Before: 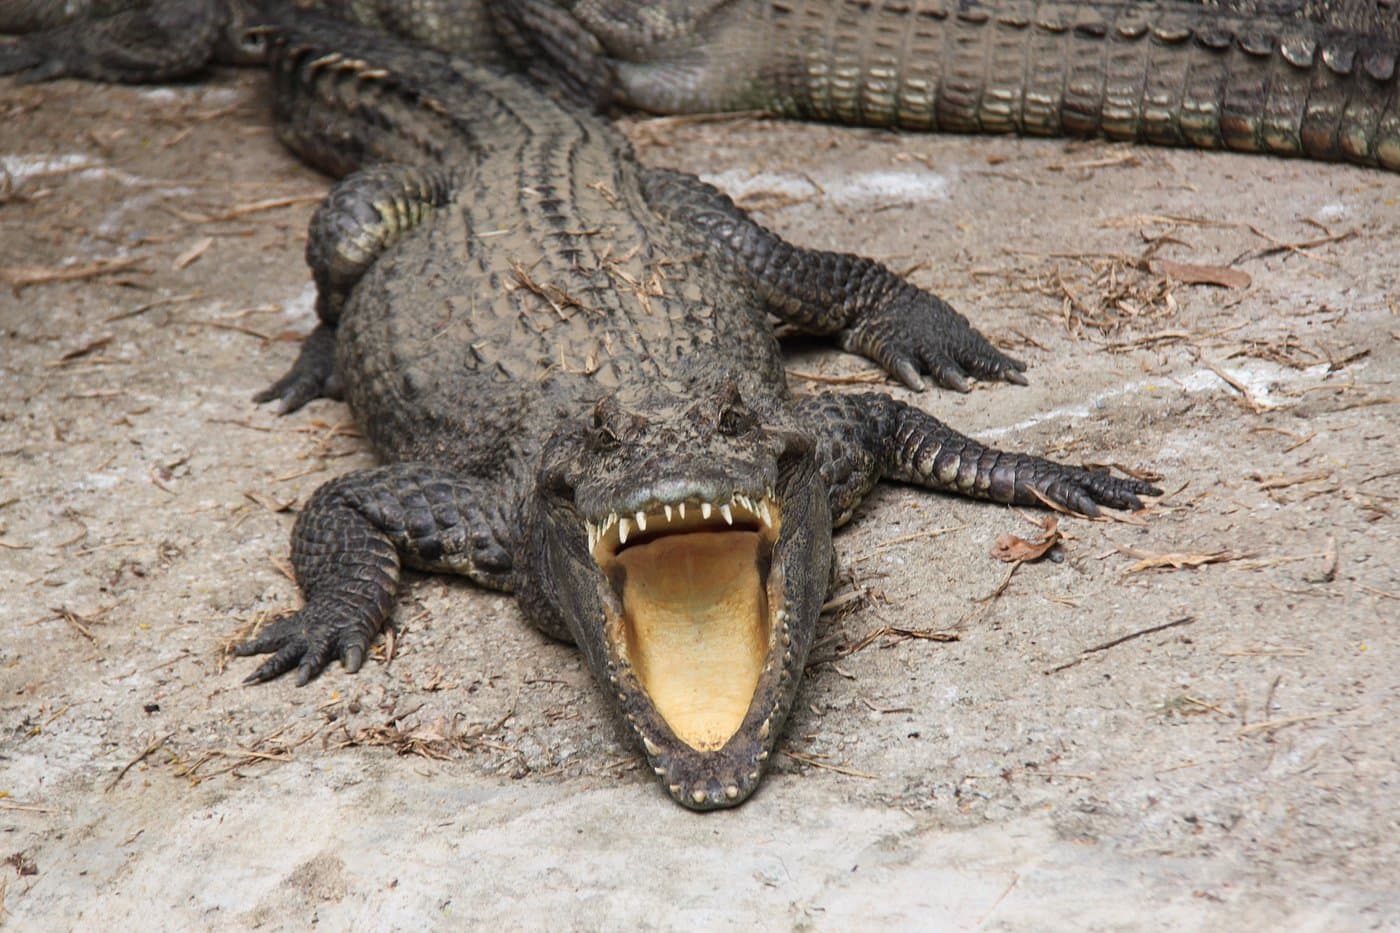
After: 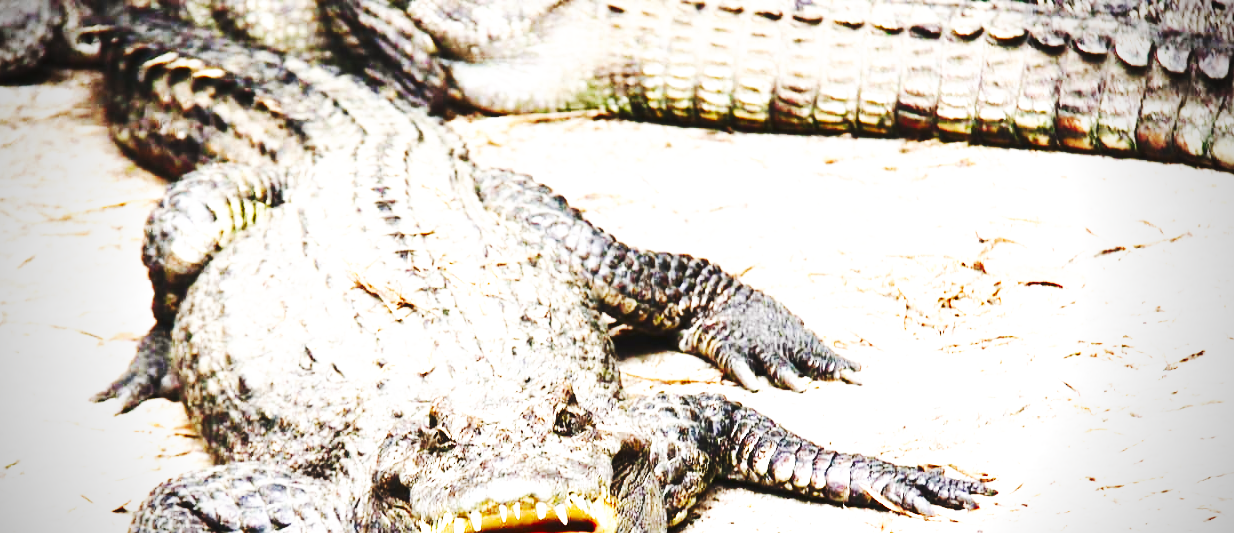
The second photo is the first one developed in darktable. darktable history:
base curve: curves: ch0 [(0, 0.015) (0.085, 0.116) (0.134, 0.298) (0.19, 0.545) (0.296, 0.764) (0.599, 0.982) (1, 1)], preserve colors none
exposure: black level correction 0, exposure 1.675 EV, compensate exposure bias true, compensate highlight preservation false
vignetting: fall-off start 75%, brightness -0.692, width/height ratio 1.084
crop and rotate: left 11.812%, bottom 42.776%
contrast brightness saturation: contrast 0.1, brightness -0.26, saturation 0.14
